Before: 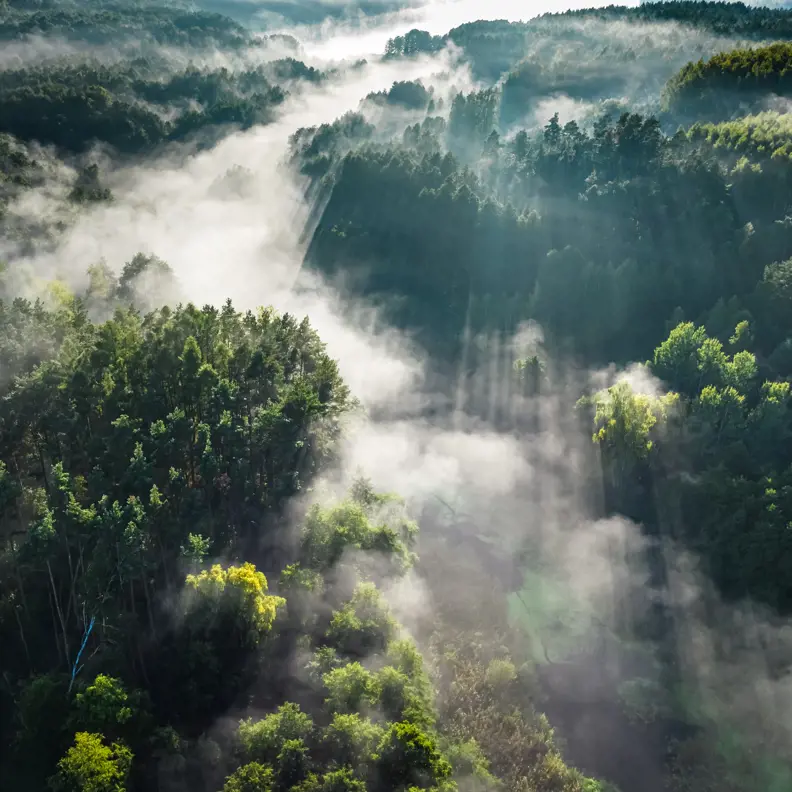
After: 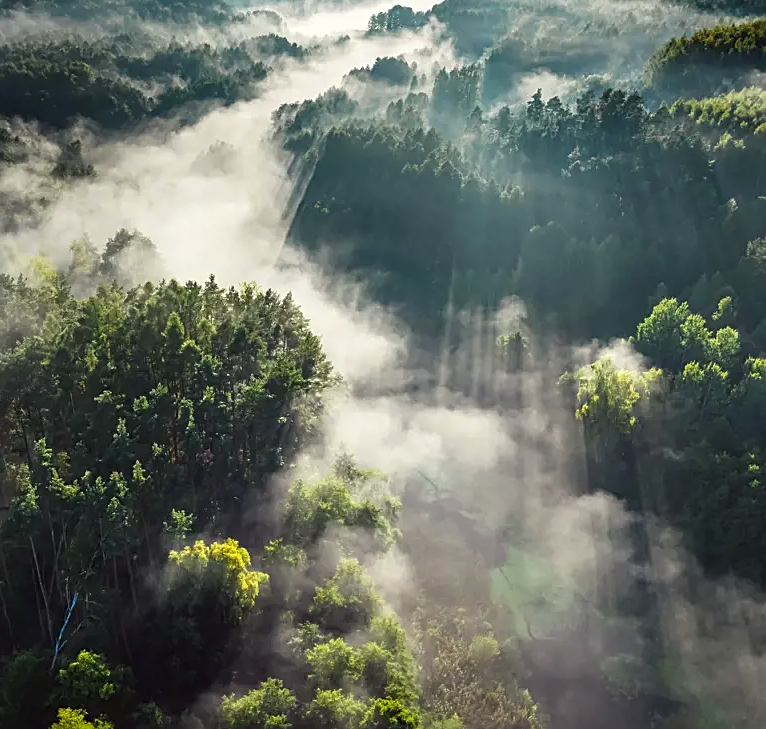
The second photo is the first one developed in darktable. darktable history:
color correction: highlights a* -1.14, highlights b* 4.62, shadows a* 3.54
crop: left 2.241%, top 3.099%, right 1.014%, bottom 4.848%
sharpen: on, module defaults
